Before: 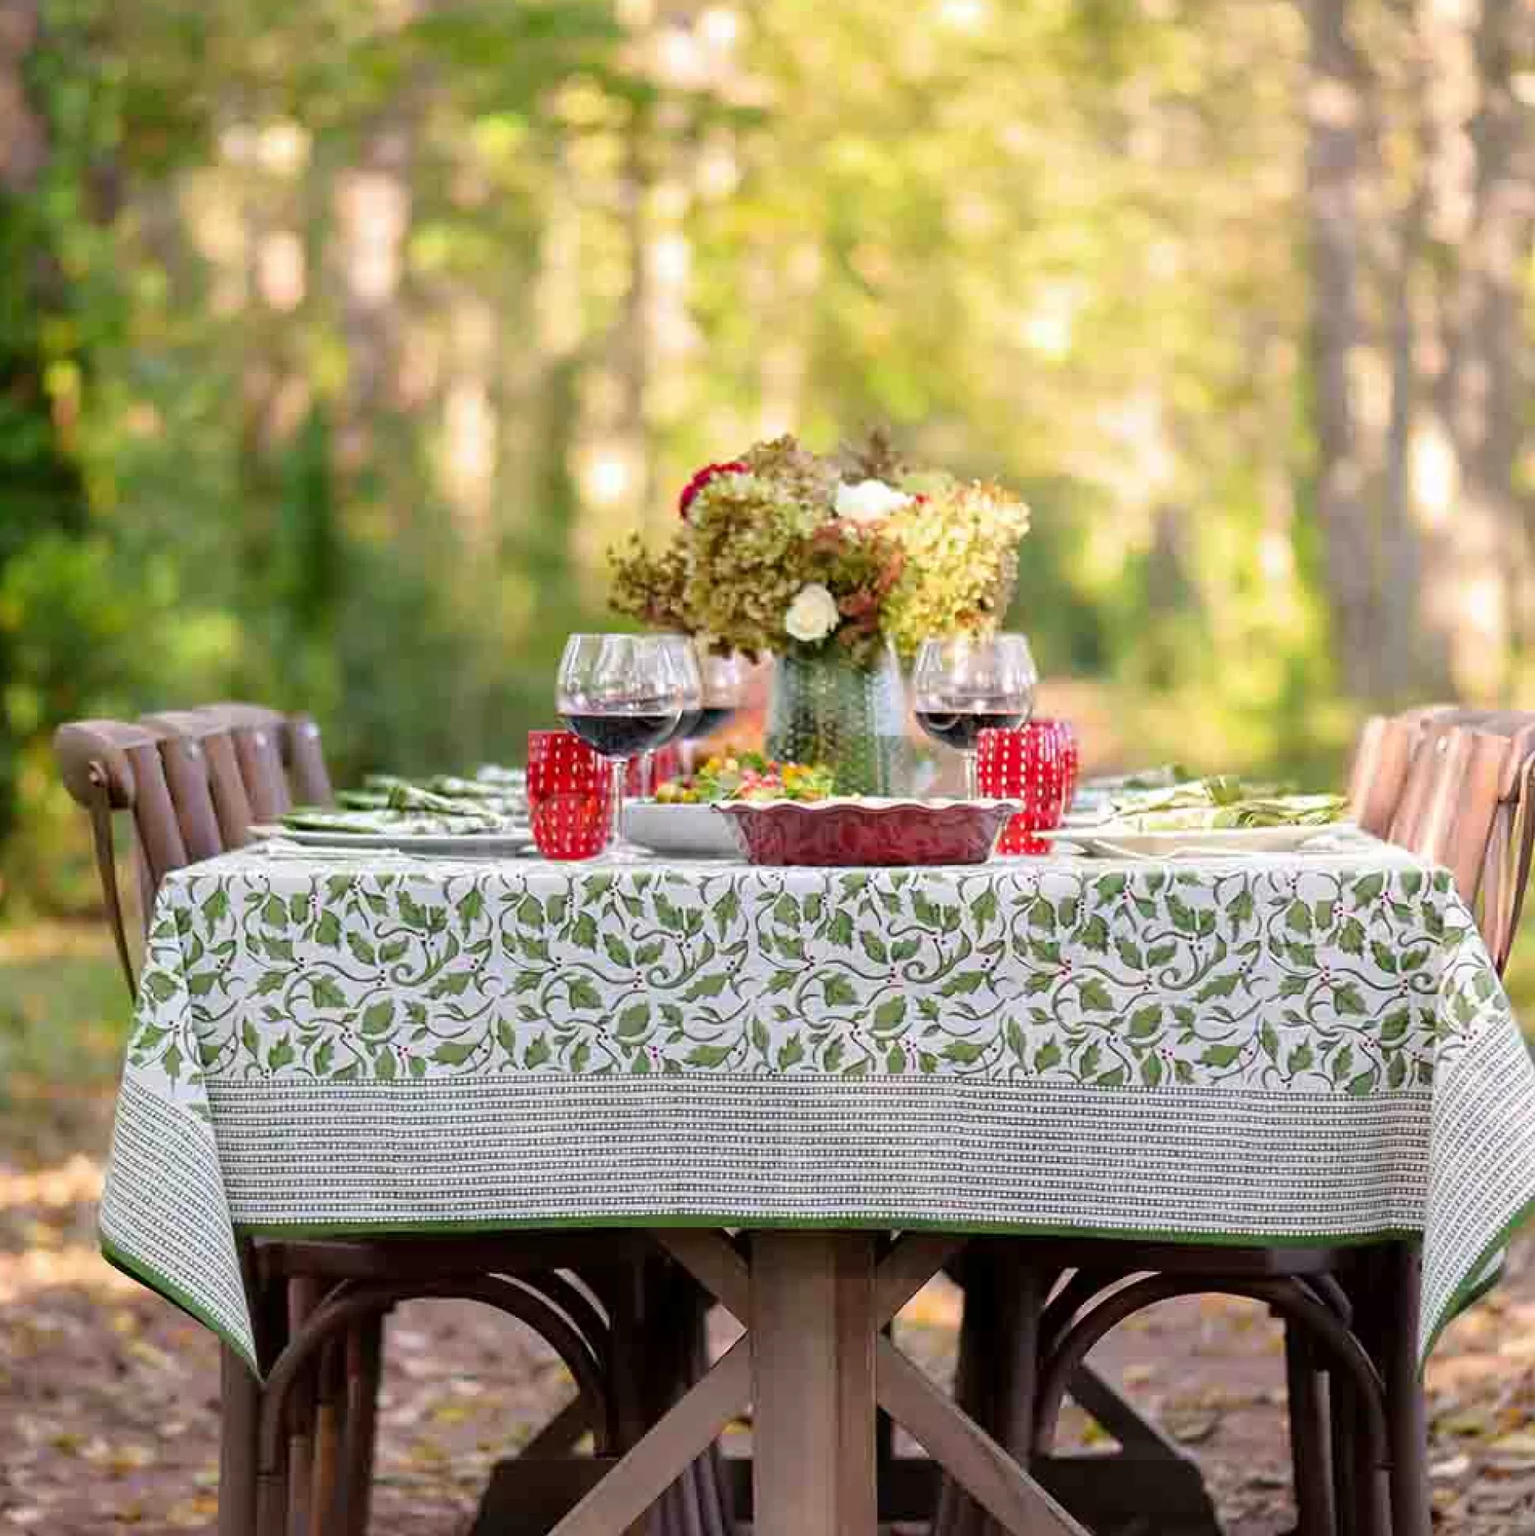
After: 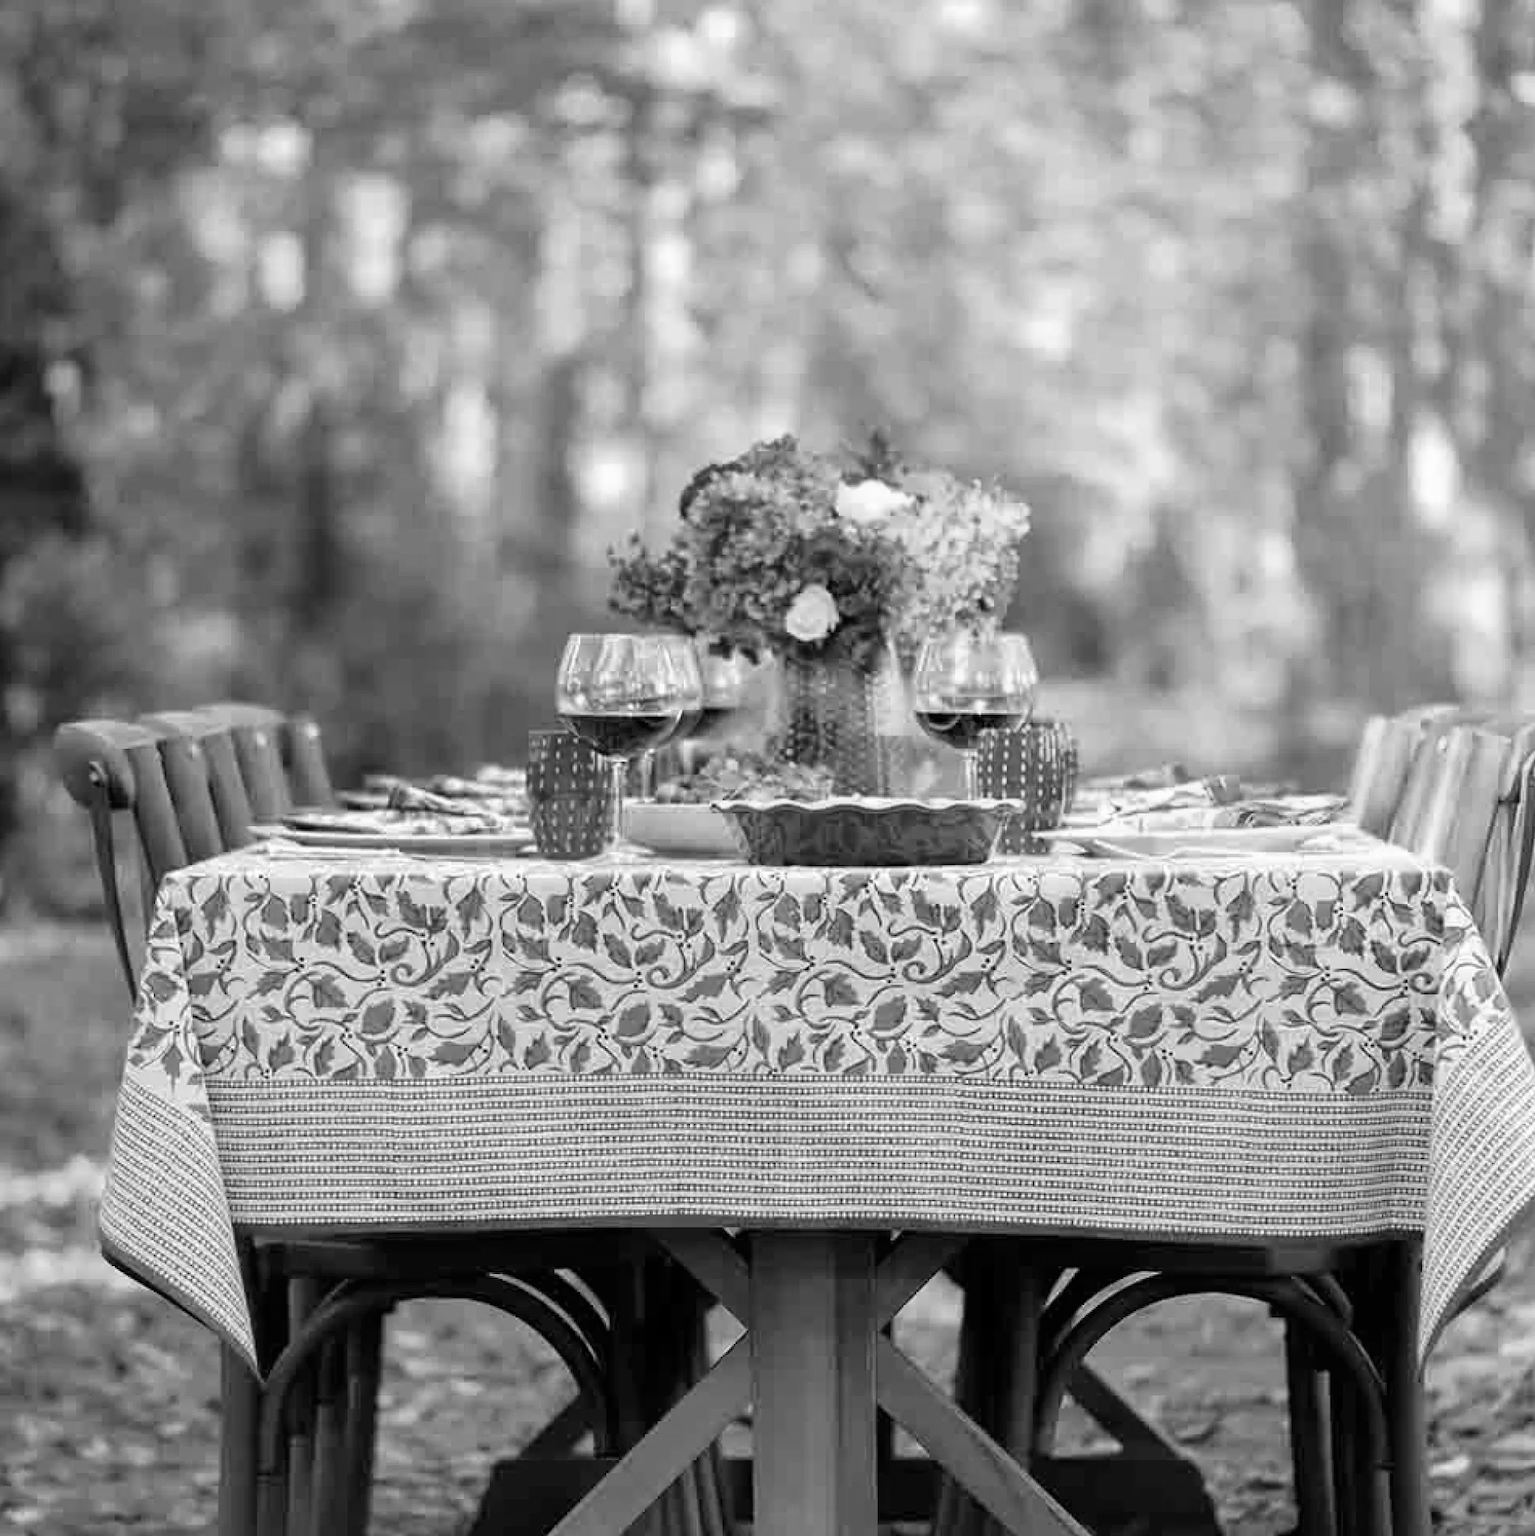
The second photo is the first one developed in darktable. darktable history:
color calibration: output gray [0.21, 0.42, 0.37, 0], illuminant custom, x 0.368, y 0.373, temperature 4348.8 K
